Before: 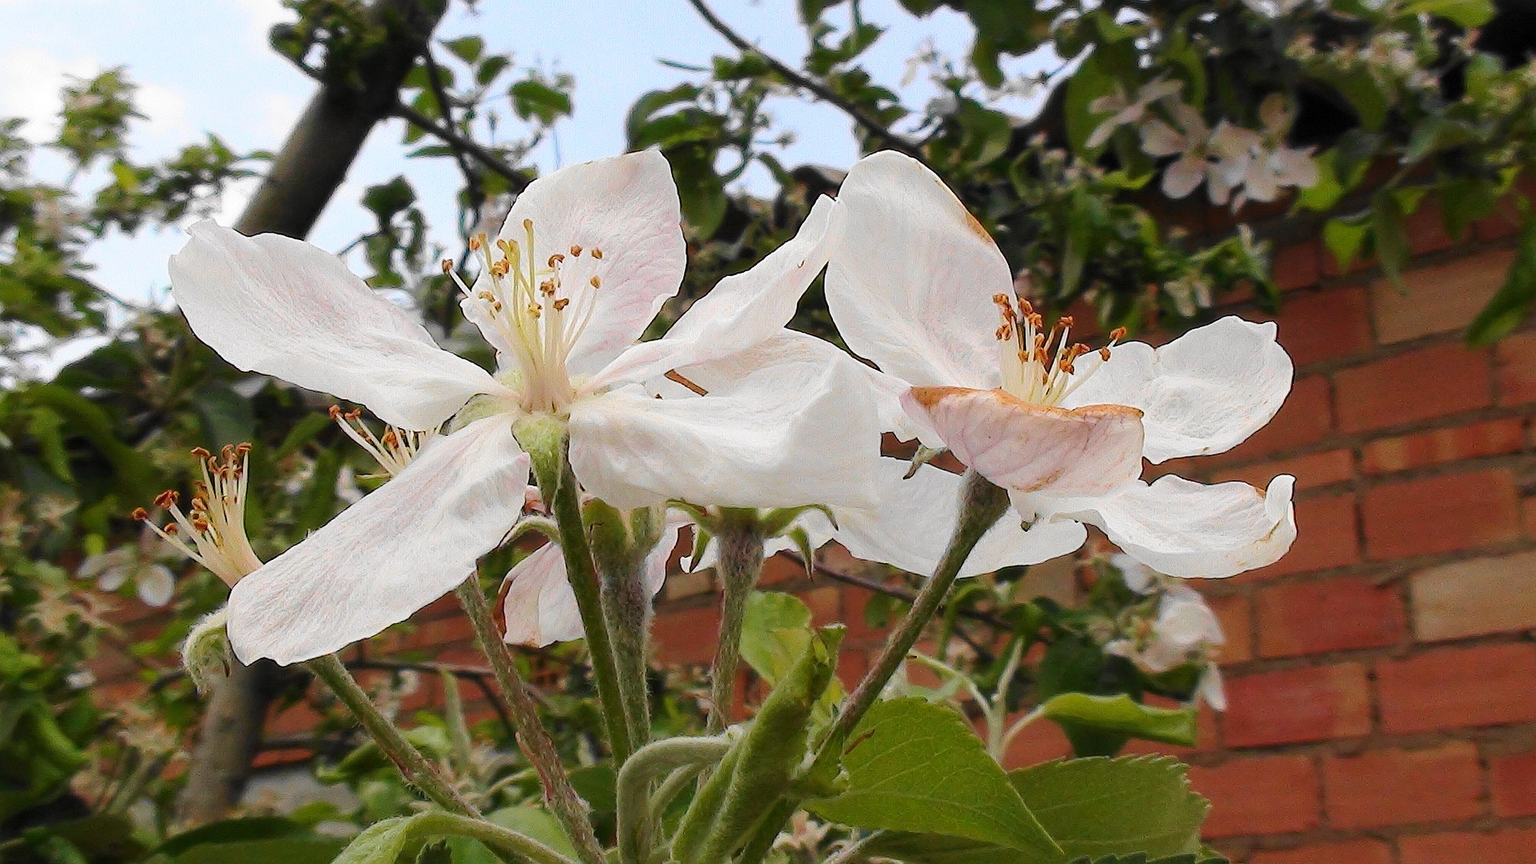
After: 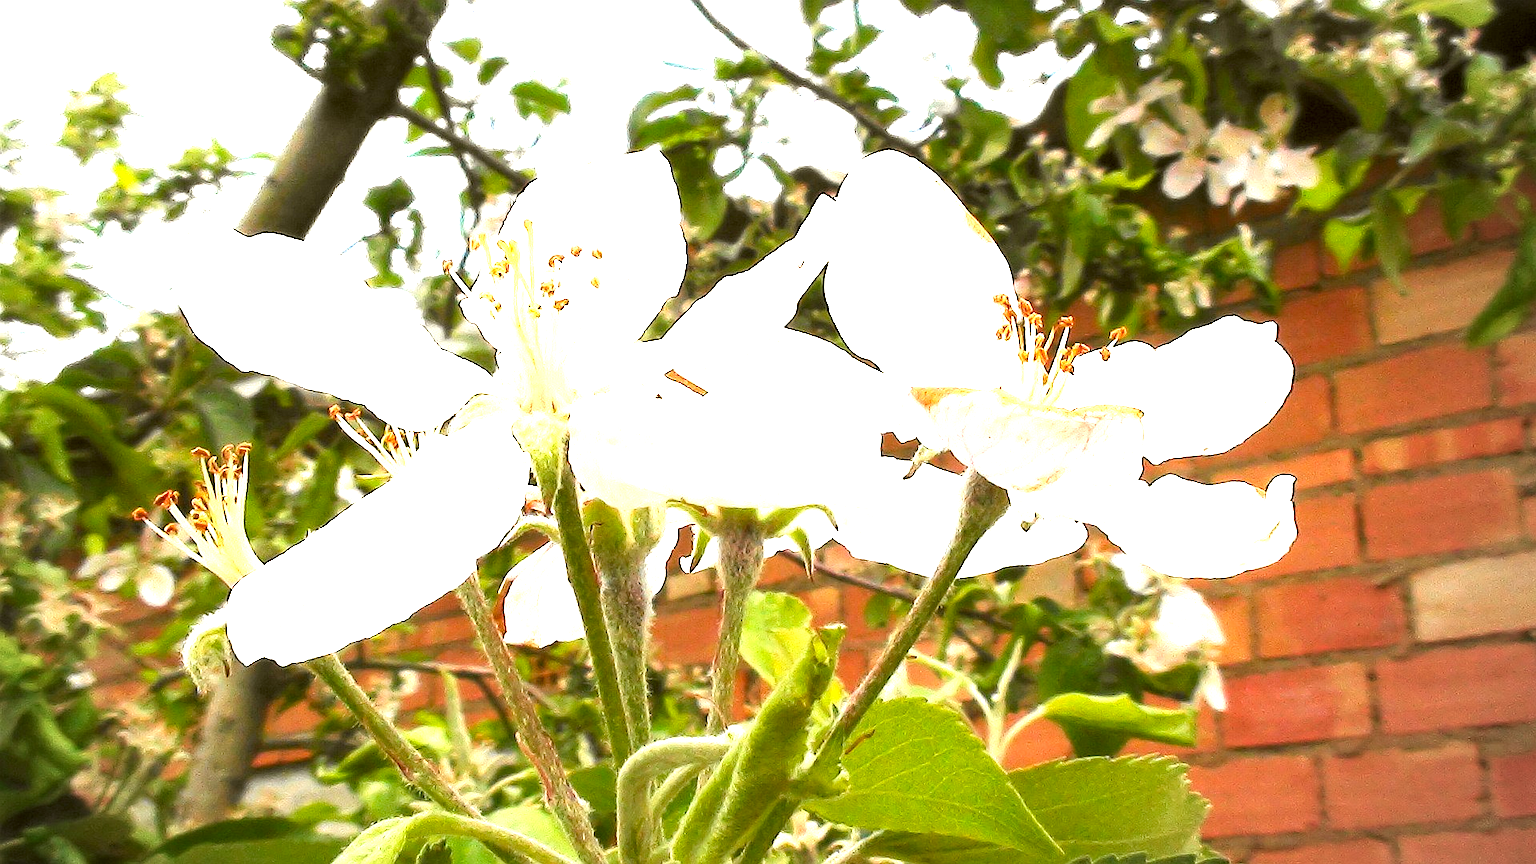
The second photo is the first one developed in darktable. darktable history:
color correction: highlights a* -1.56, highlights b* 10.44, shadows a* 0.287, shadows b* 19.92
vignetting: brightness -0.465, saturation -0.307, center (-0.066, -0.312)
exposure: black level correction 0, exposure 1.986 EV, compensate exposure bias true, compensate highlight preservation false
